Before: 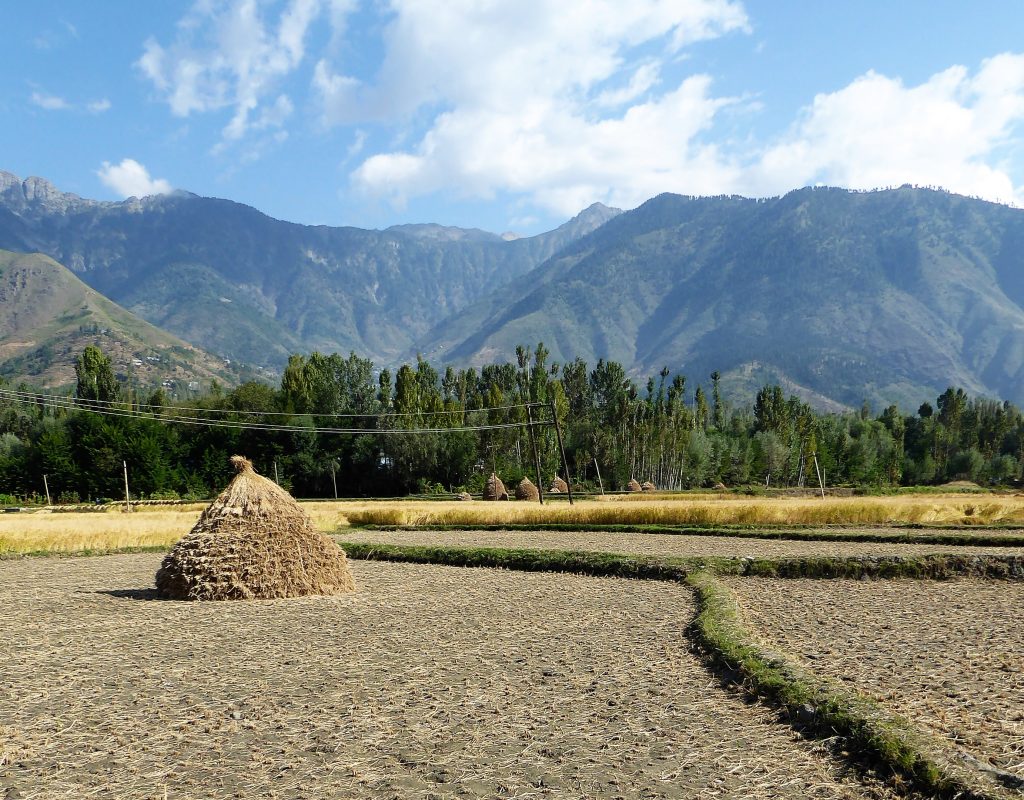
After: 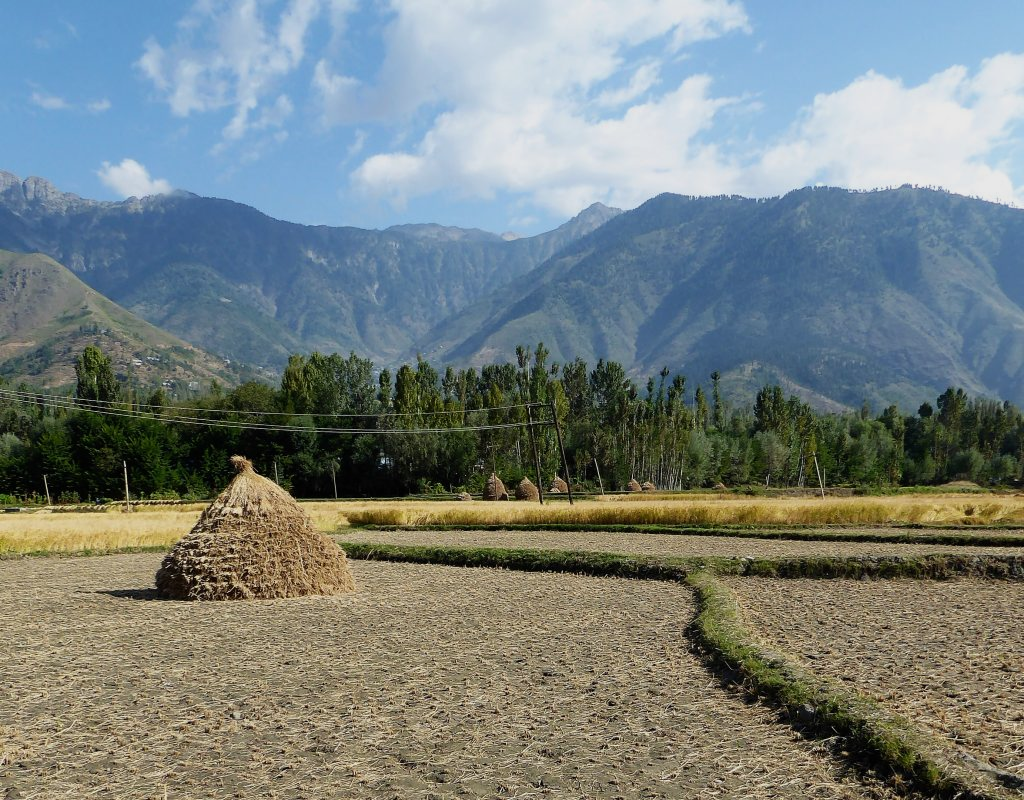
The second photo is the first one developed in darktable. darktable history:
exposure: exposure -0.316 EV, compensate highlight preservation false
